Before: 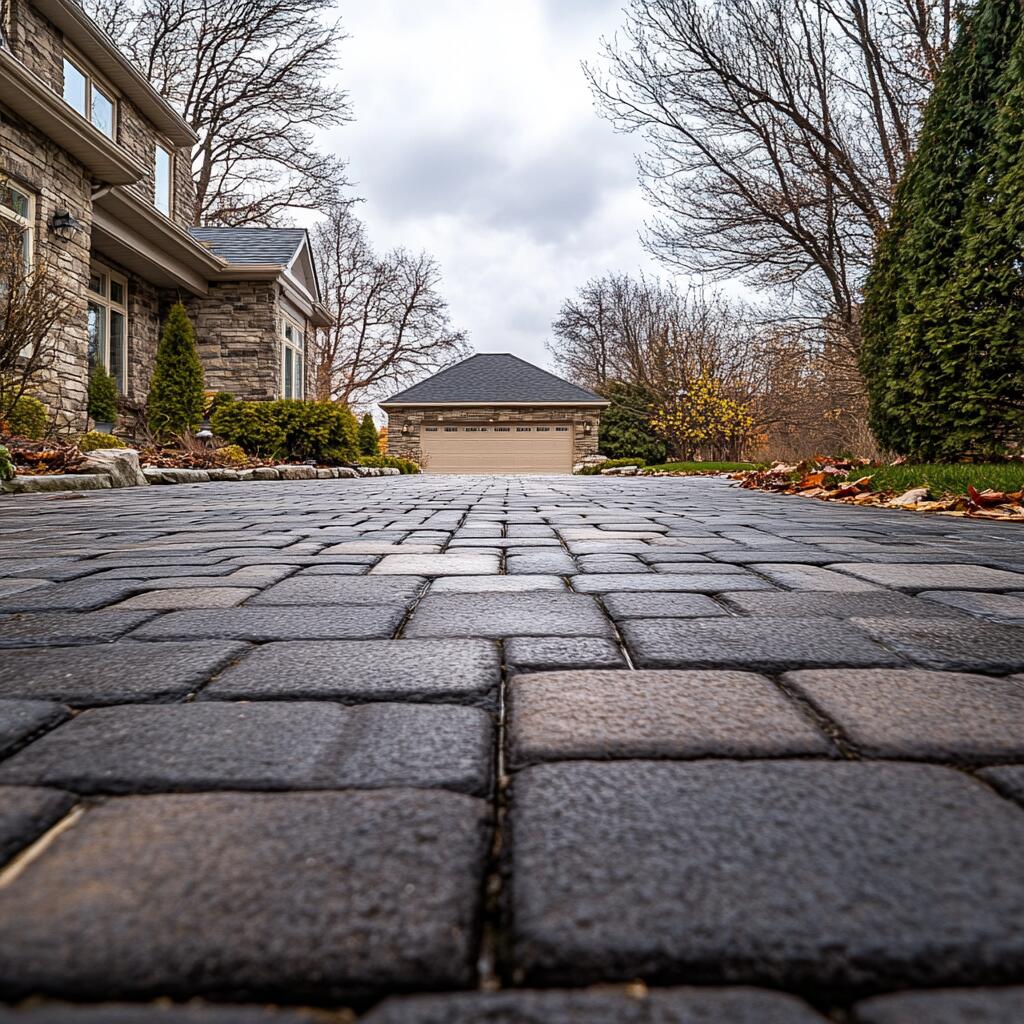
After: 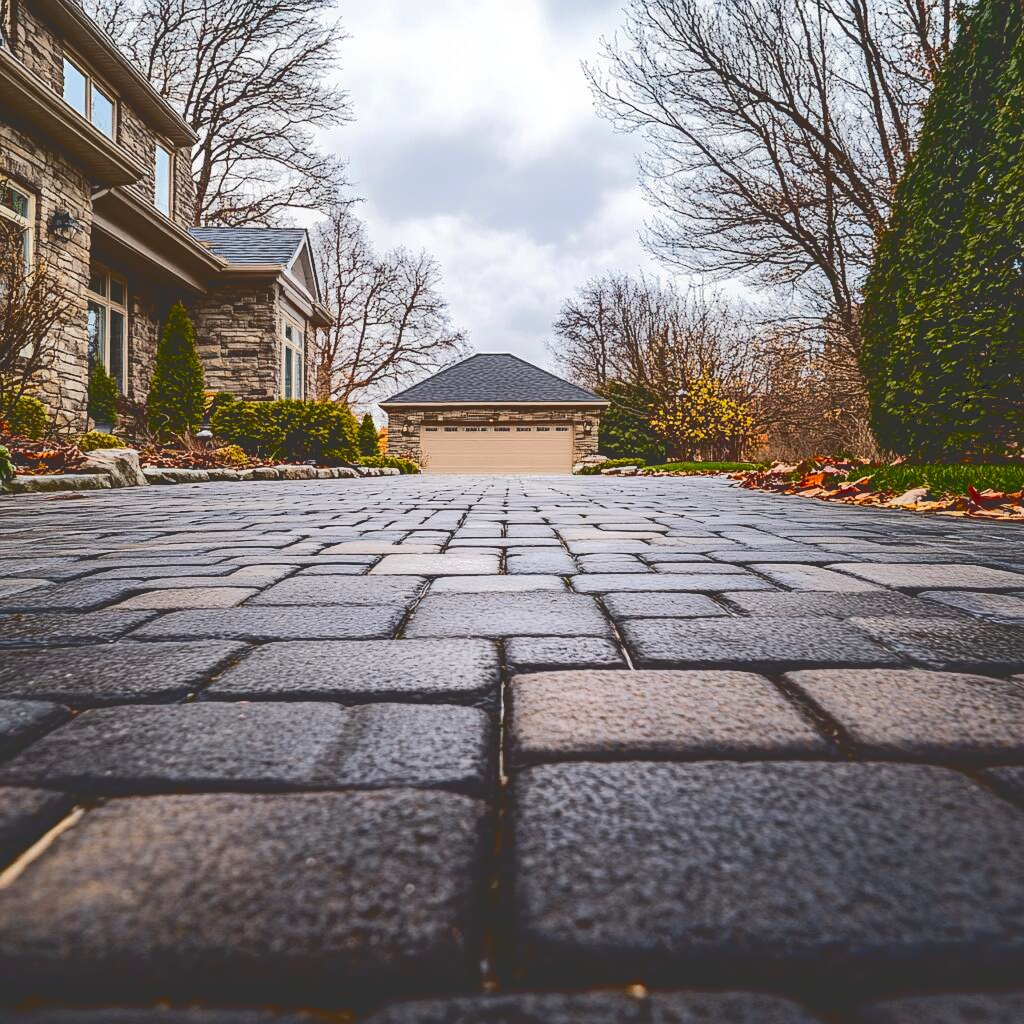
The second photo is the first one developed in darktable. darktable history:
contrast brightness saturation: contrast 0.078, saturation 0.197
contrast equalizer: y [[0.5, 0.5, 0.472, 0.5, 0.5, 0.5], [0.5 ×6], [0.5 ×6], [0 ×6], [0 ×6]]
tone curve: curves: ch0 [(0, 0) (0.003, 0.198) (0.011, 0.198) (0.025, 0.198) (0.044, 0.198) (0.069, 0.201) (0.1, 0.202) (0.136, 0.207) (0.177, 0.212) (0.224, 0.222) (0.277, 0.27) (0.335, 0.332) (0.399, 0.422) (0.468, 0.542) (0.543, 0.626) (0.623, 0.698) (0.709, 0.764) (0.801, 0.82) (0.898, 0.863) (1, 1)], color space Lab, independent channels, preserve colors none
